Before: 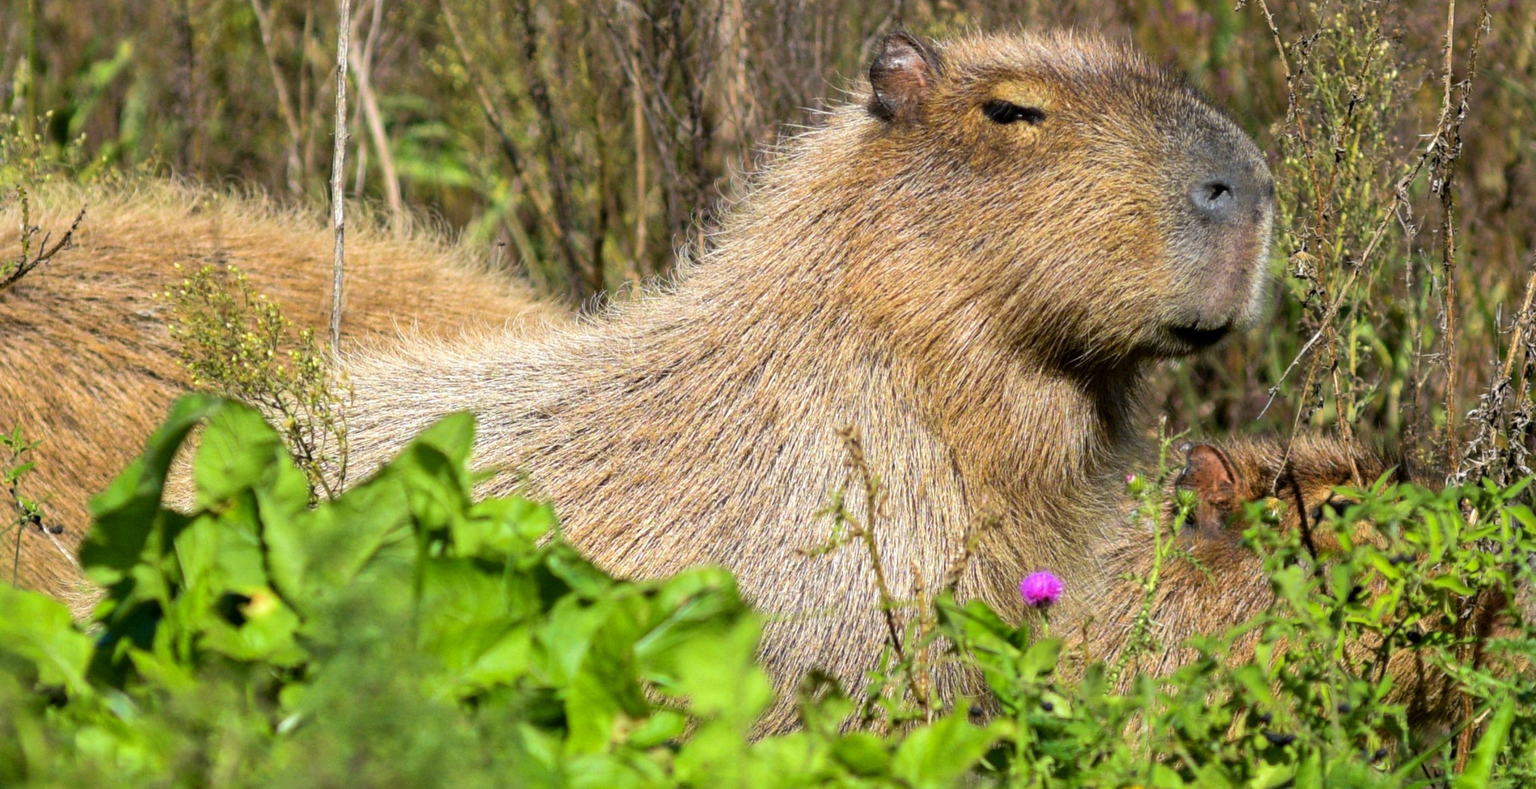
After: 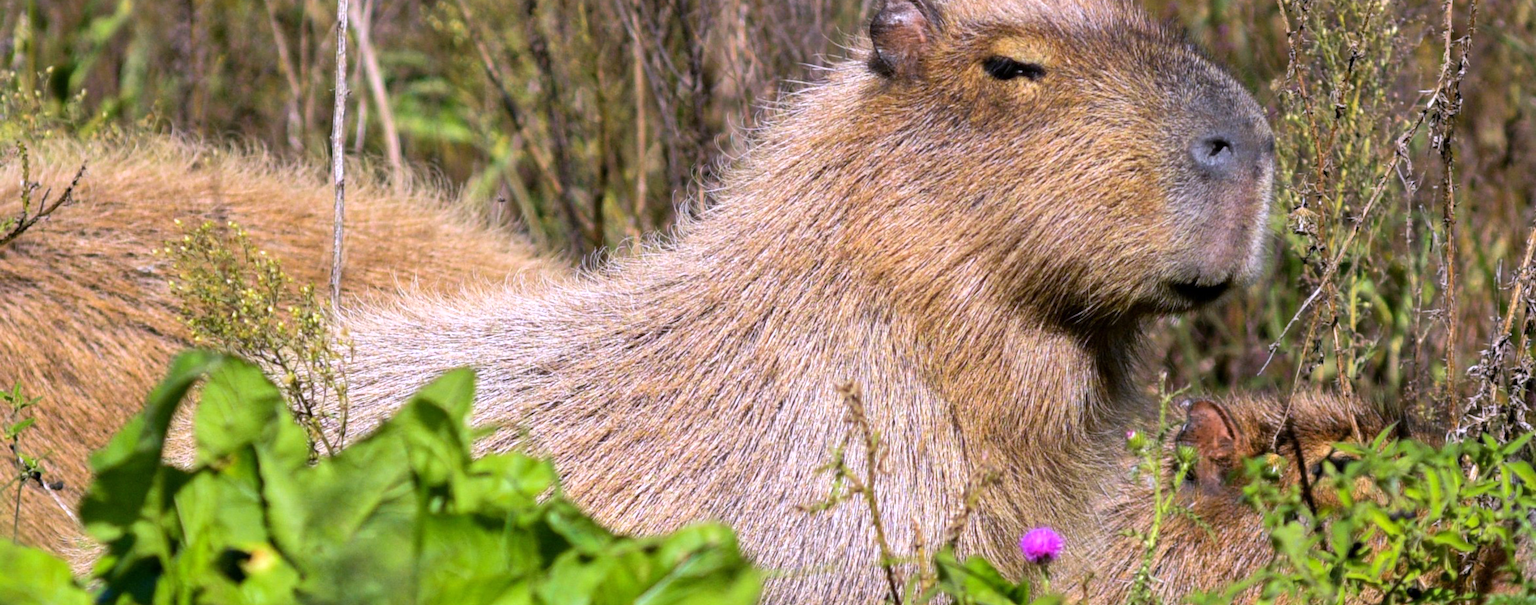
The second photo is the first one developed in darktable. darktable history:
crop: top 5.667%, bottom 17.637%
white balance: red 1.042, blue 1.17
